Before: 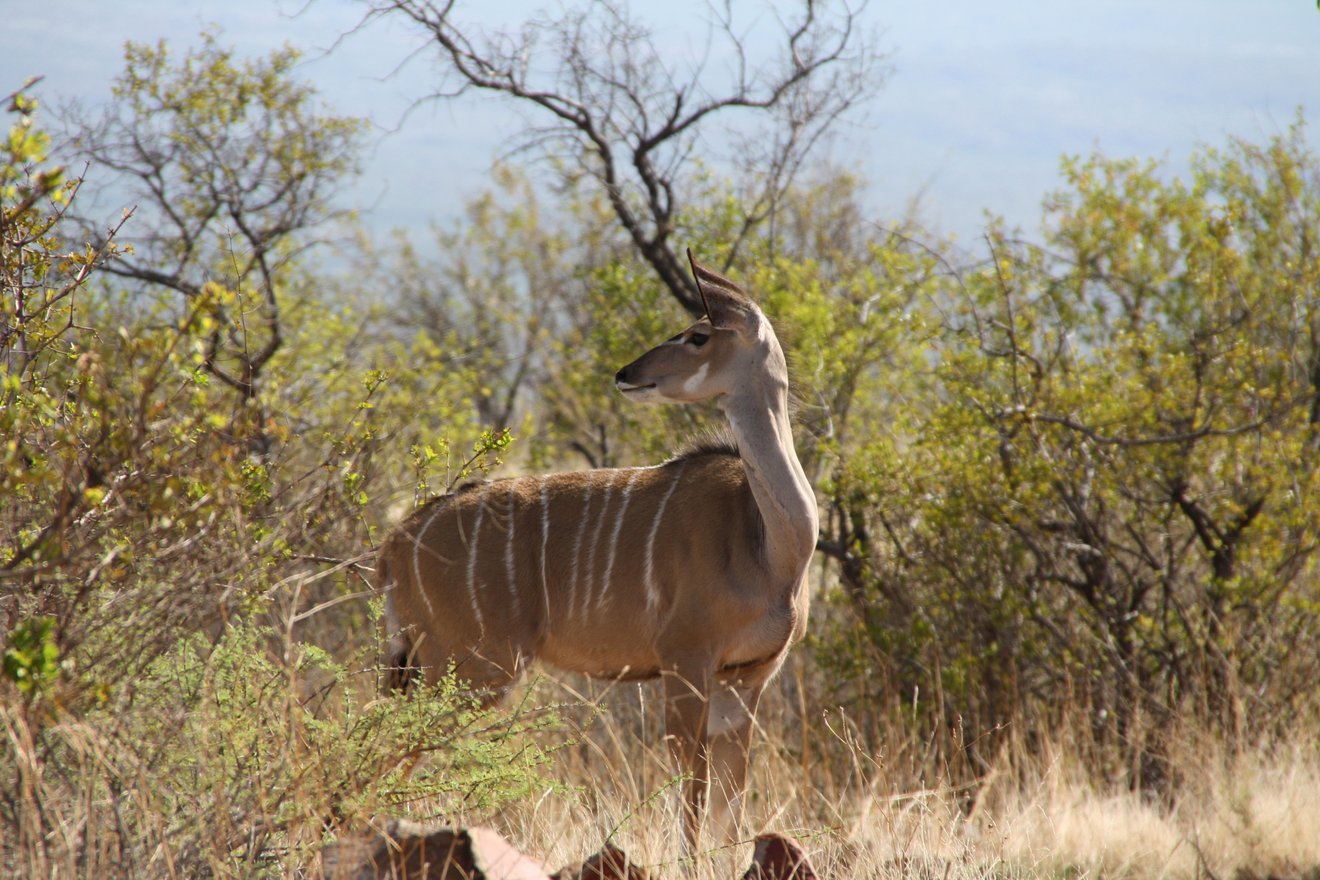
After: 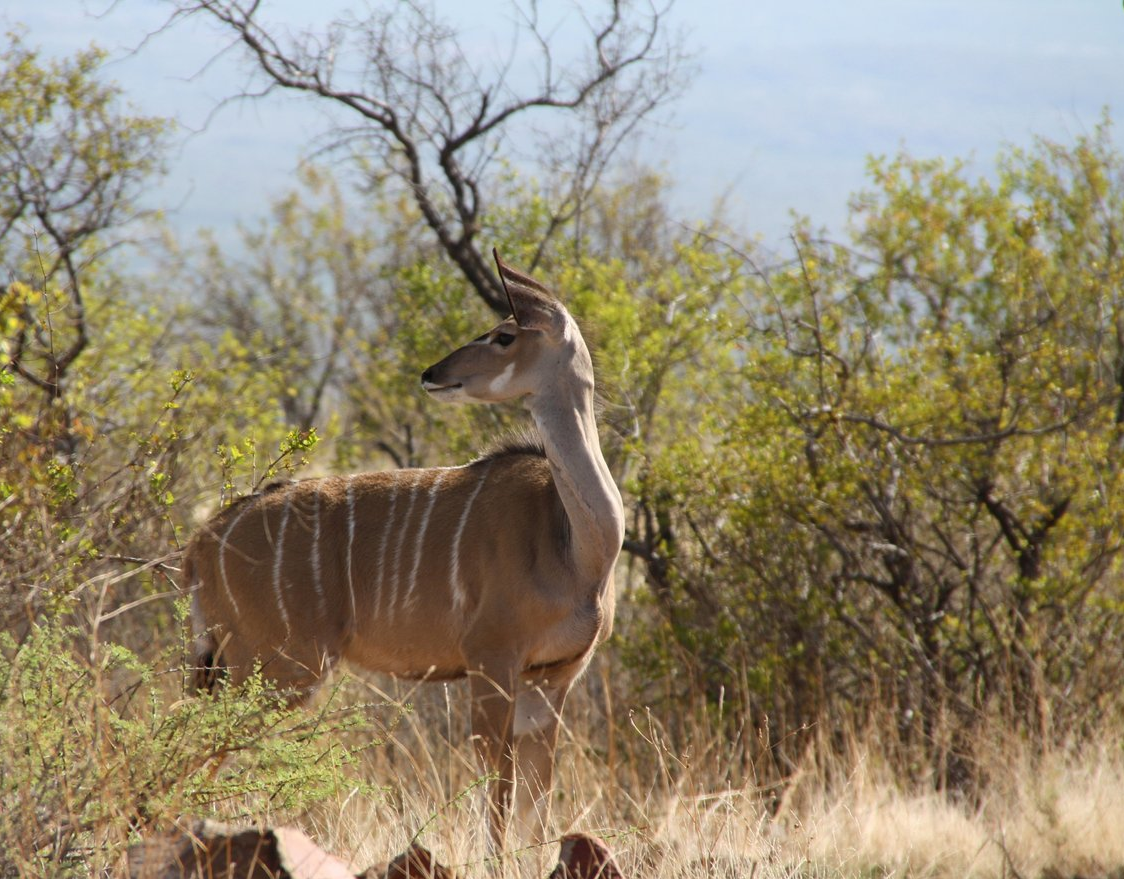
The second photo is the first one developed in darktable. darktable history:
crop and rotate: left 14.794%
